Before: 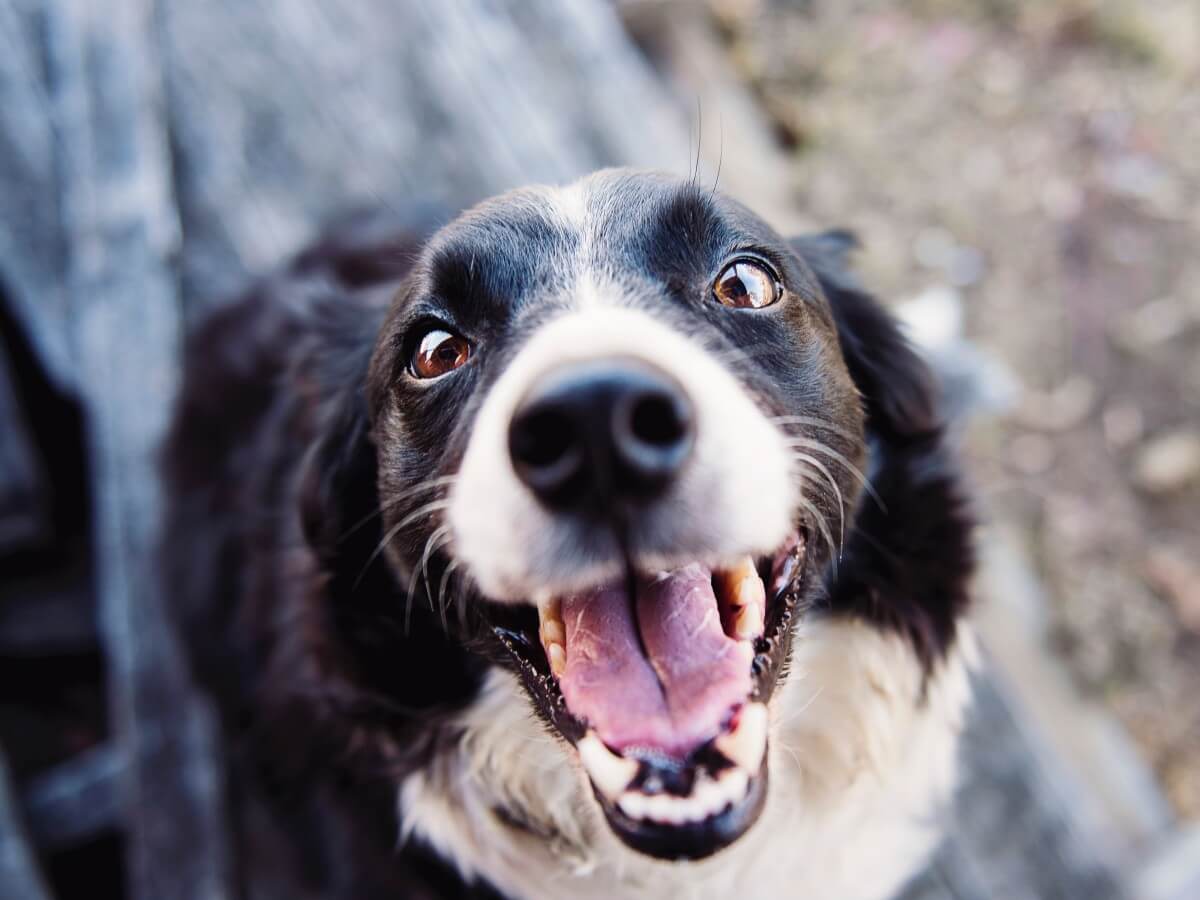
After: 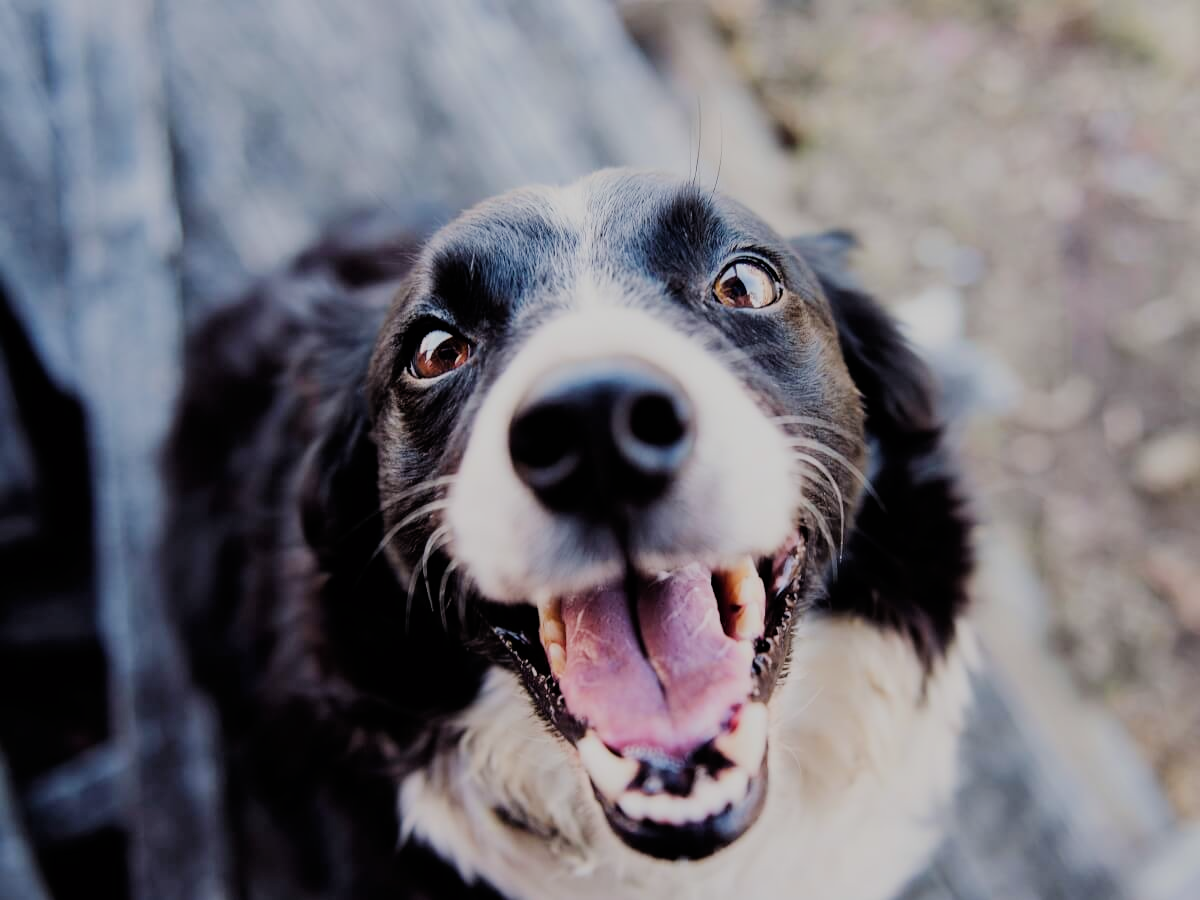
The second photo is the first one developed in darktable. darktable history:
filmic rgb: black relative exposure -6.98 EV, white relative exposure 5.62 EV, threshold 3.04 EV, hardness 2.85, enable highlight reconstruction true
